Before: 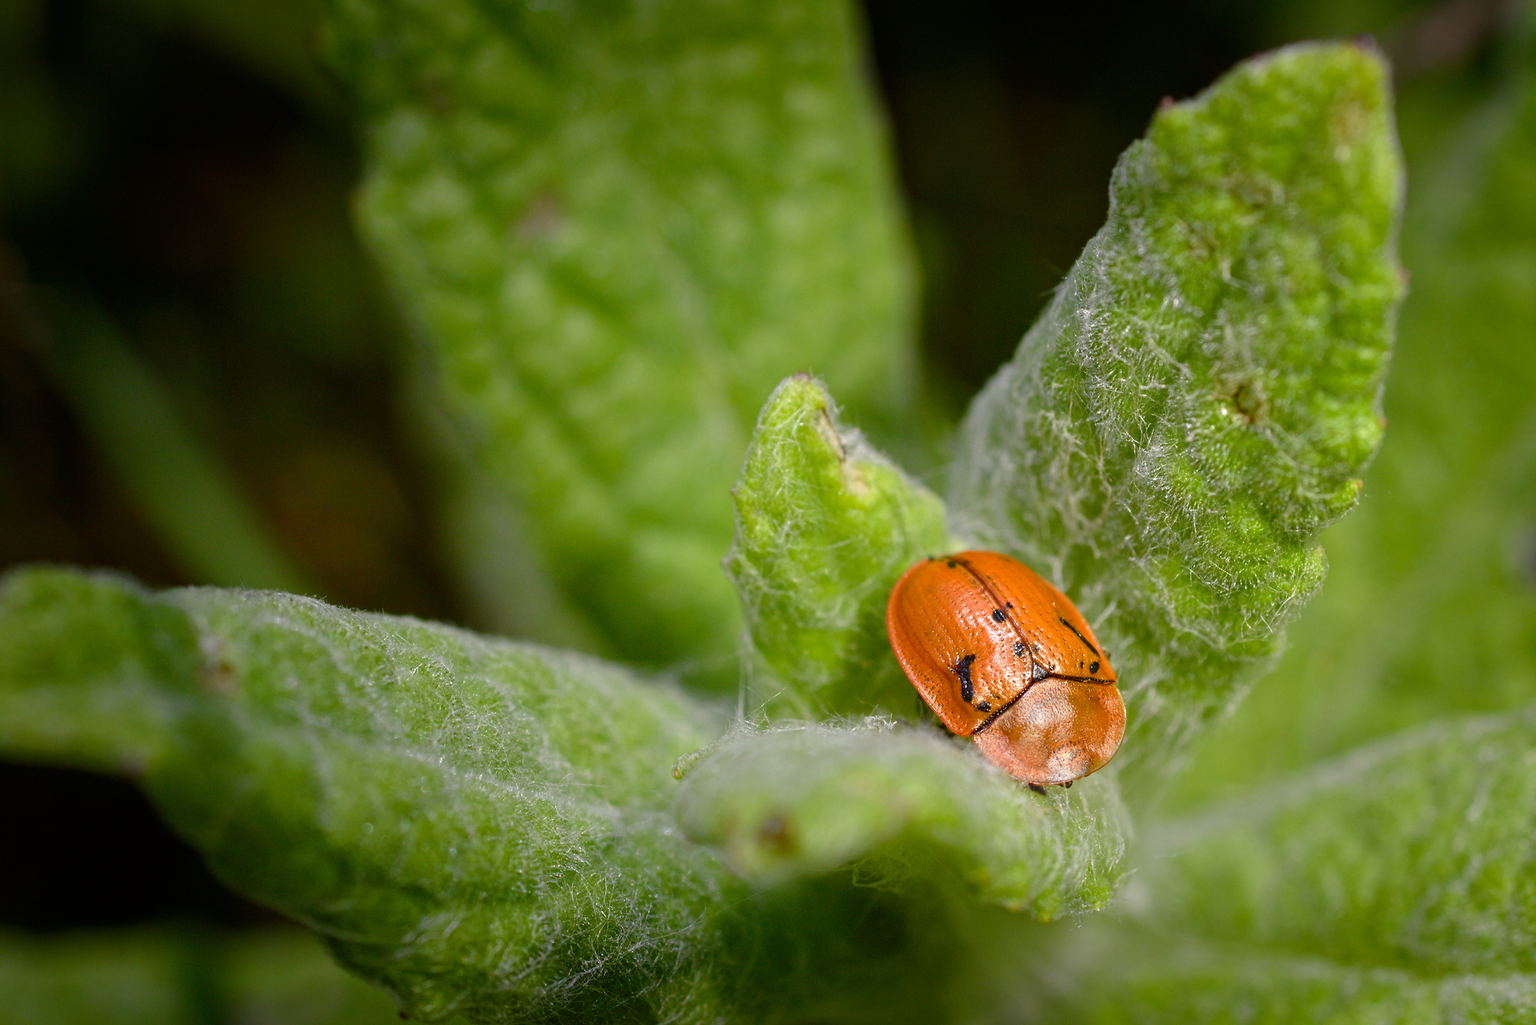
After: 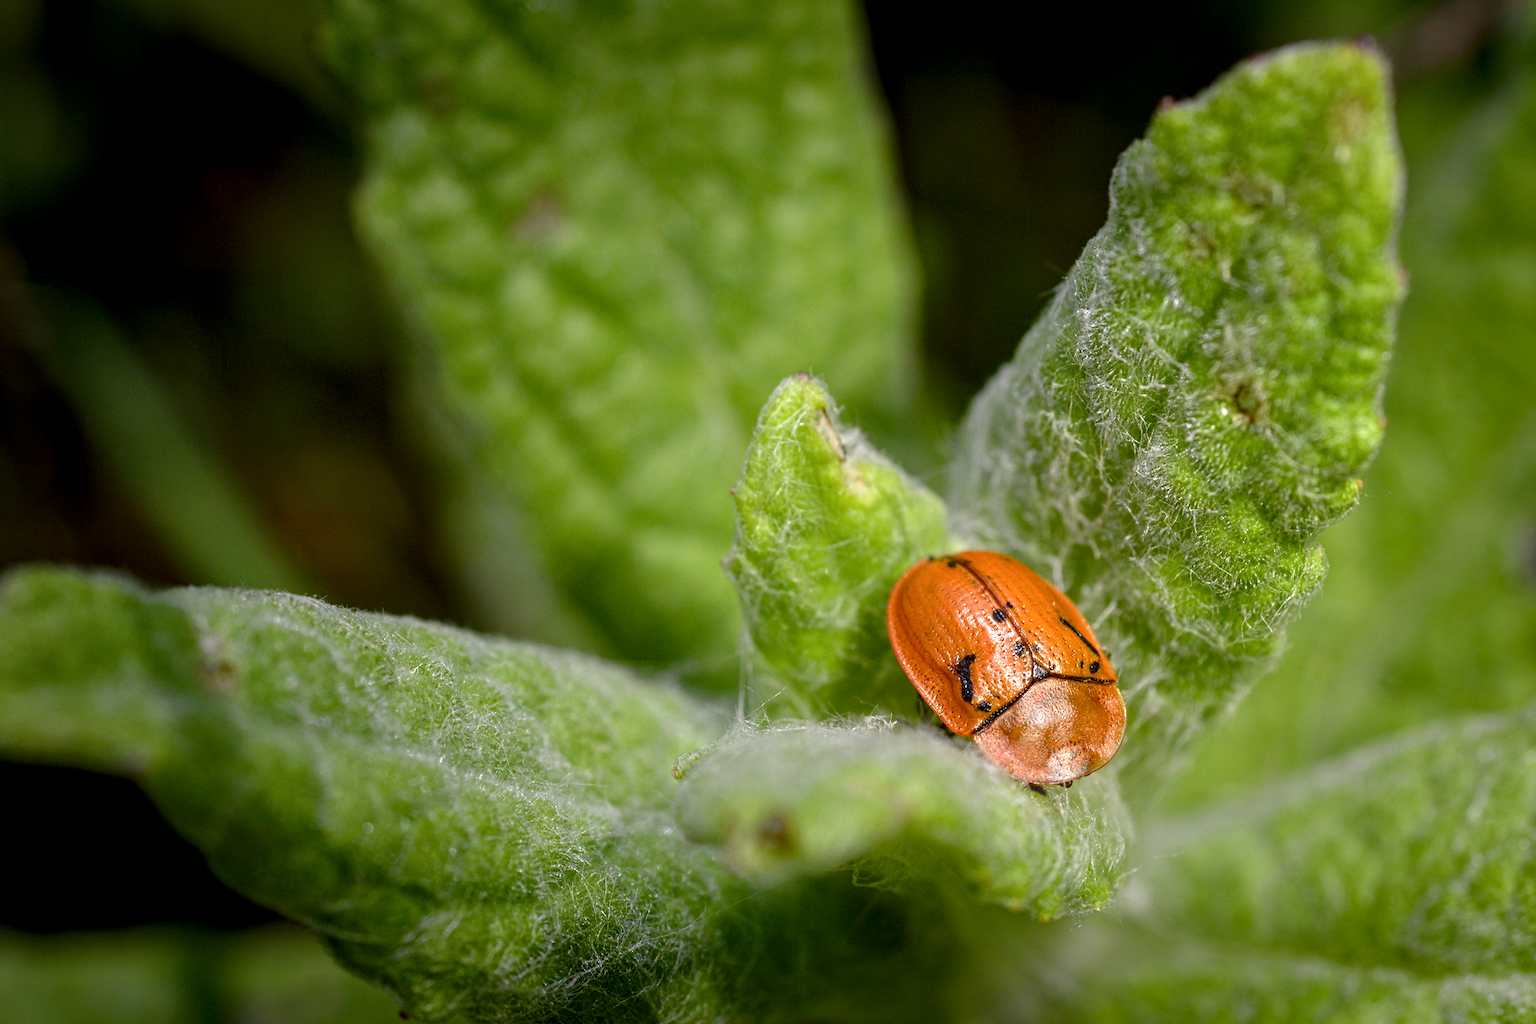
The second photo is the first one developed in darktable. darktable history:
tone equalizer: edges refinement/feathering 500, mask exposure compensation -1.57 EV, preserve details no
local contrast: detail 130%
